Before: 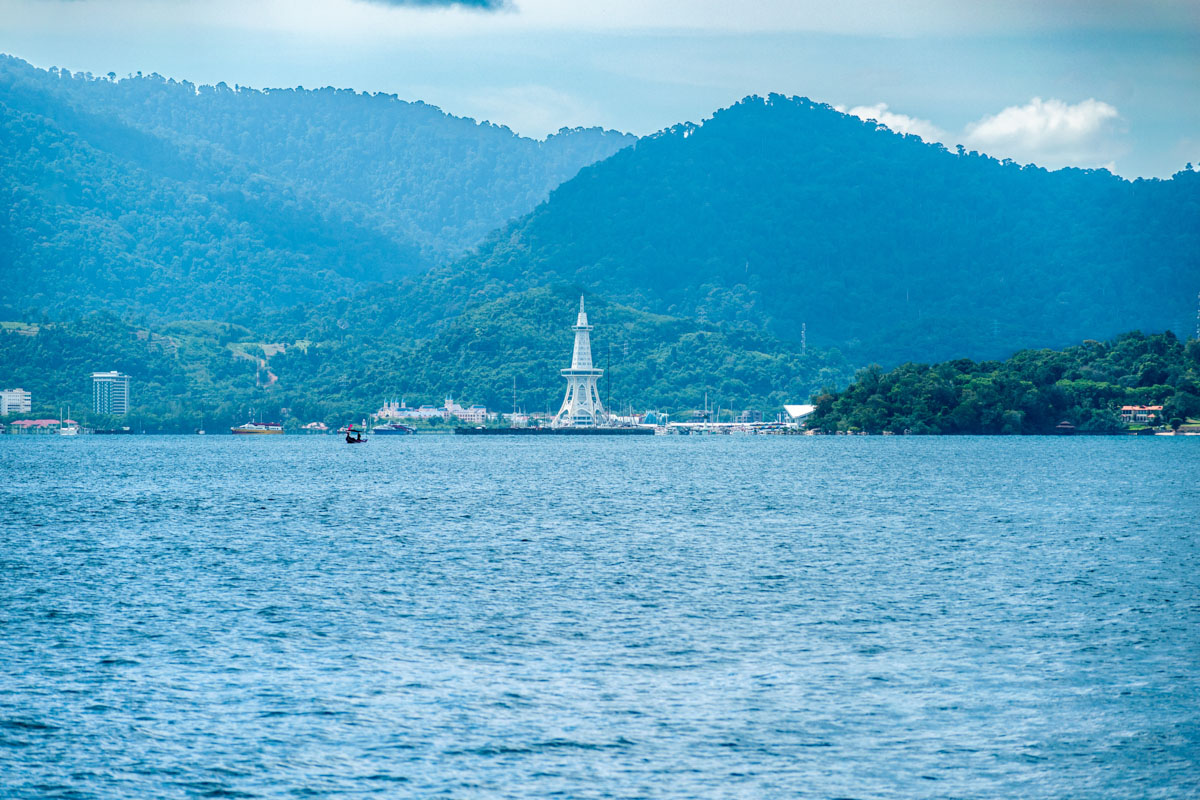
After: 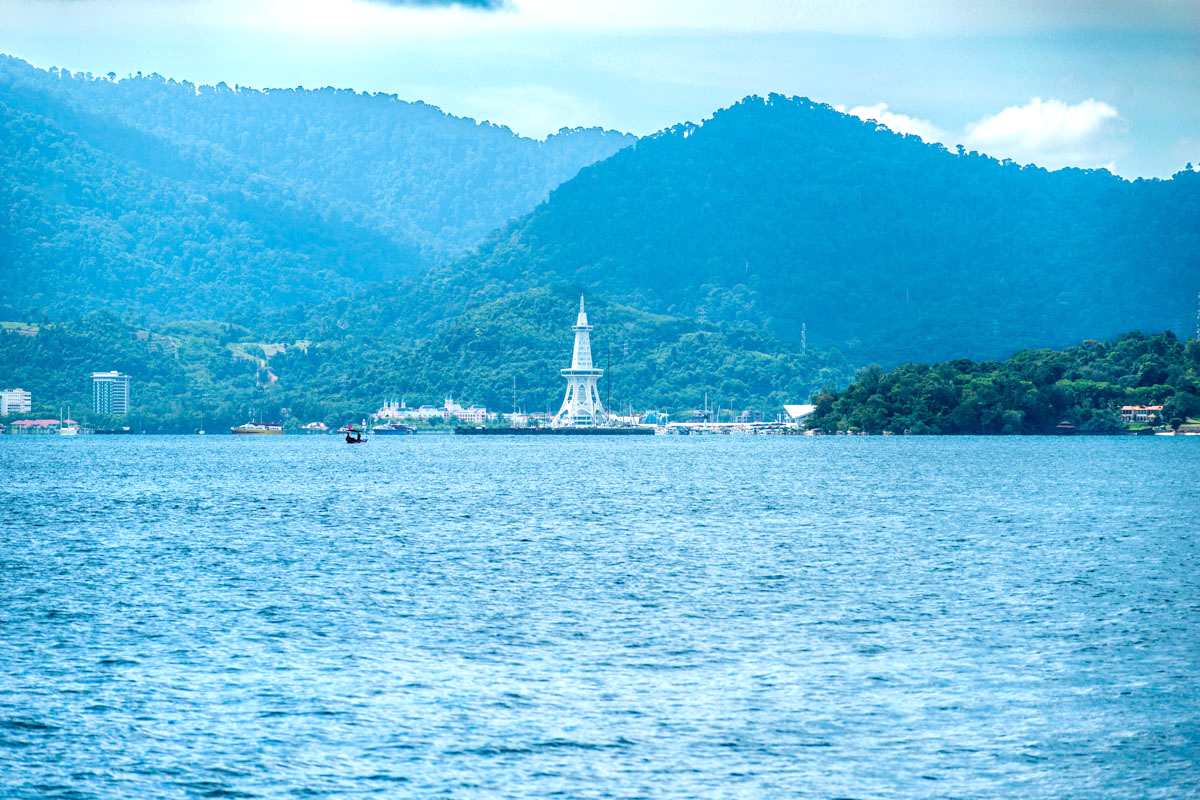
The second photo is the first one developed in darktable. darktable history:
tone equalizer: -8 EV -0.447 EV, -7 EV -0.375 EV, -6 EV -0.362 EV, -5 EV -0.201 EV, -3 EV 0.249 EV, -2 EV 0.311 EV, -1 EV 0.373 EV, +0 EV 0.413 EV
